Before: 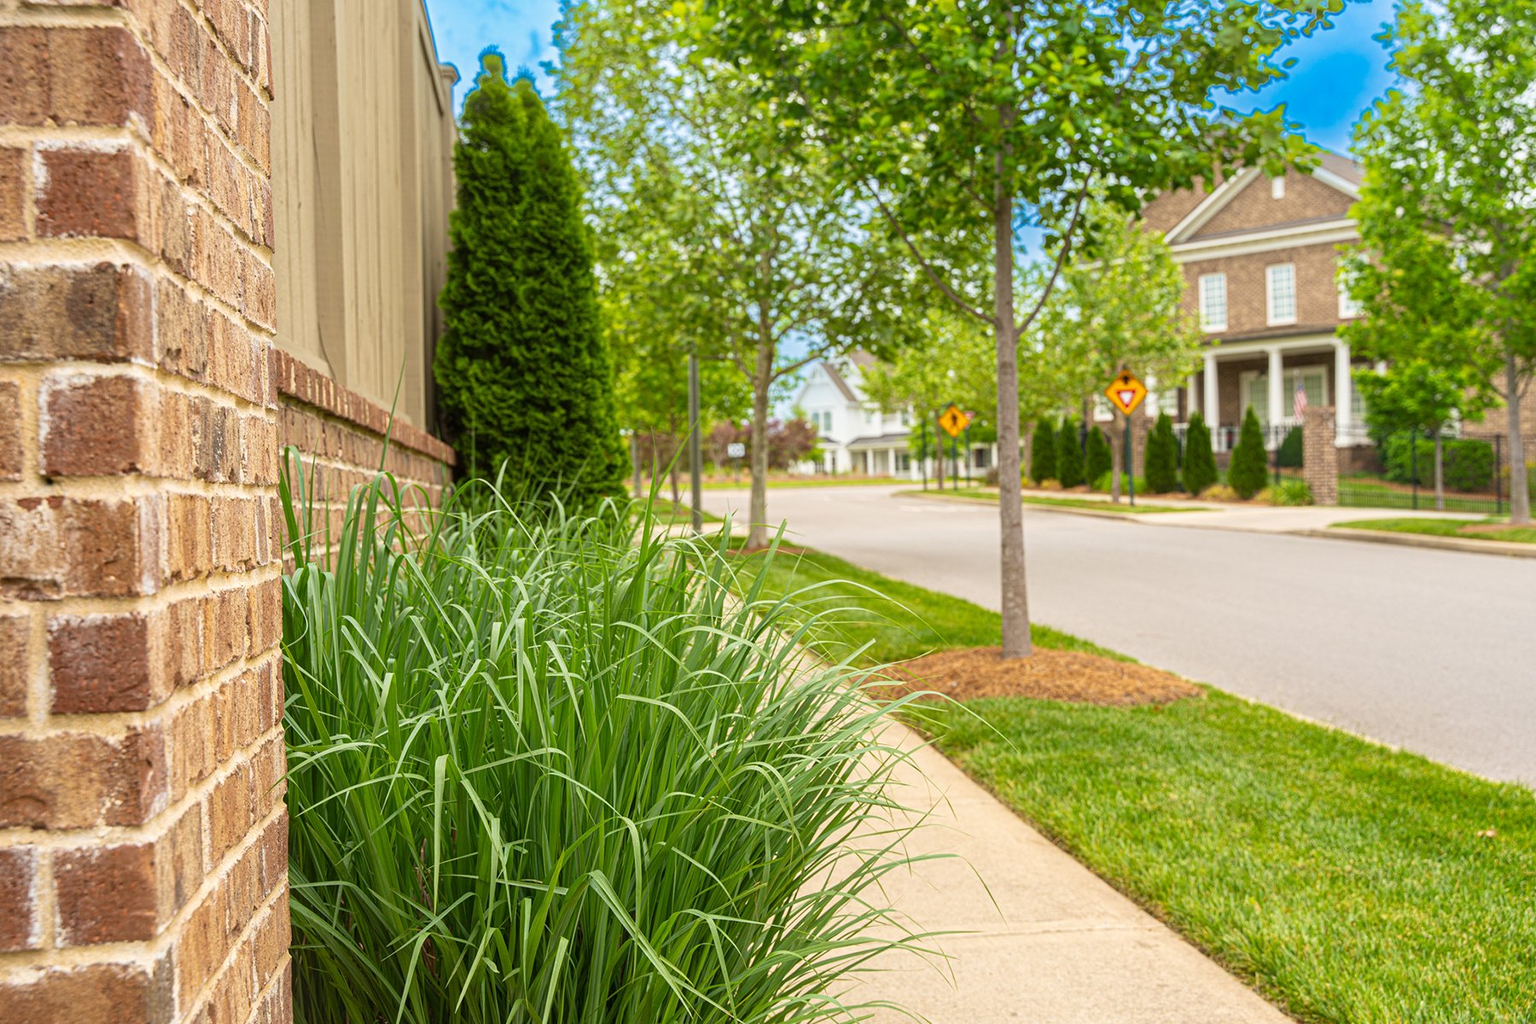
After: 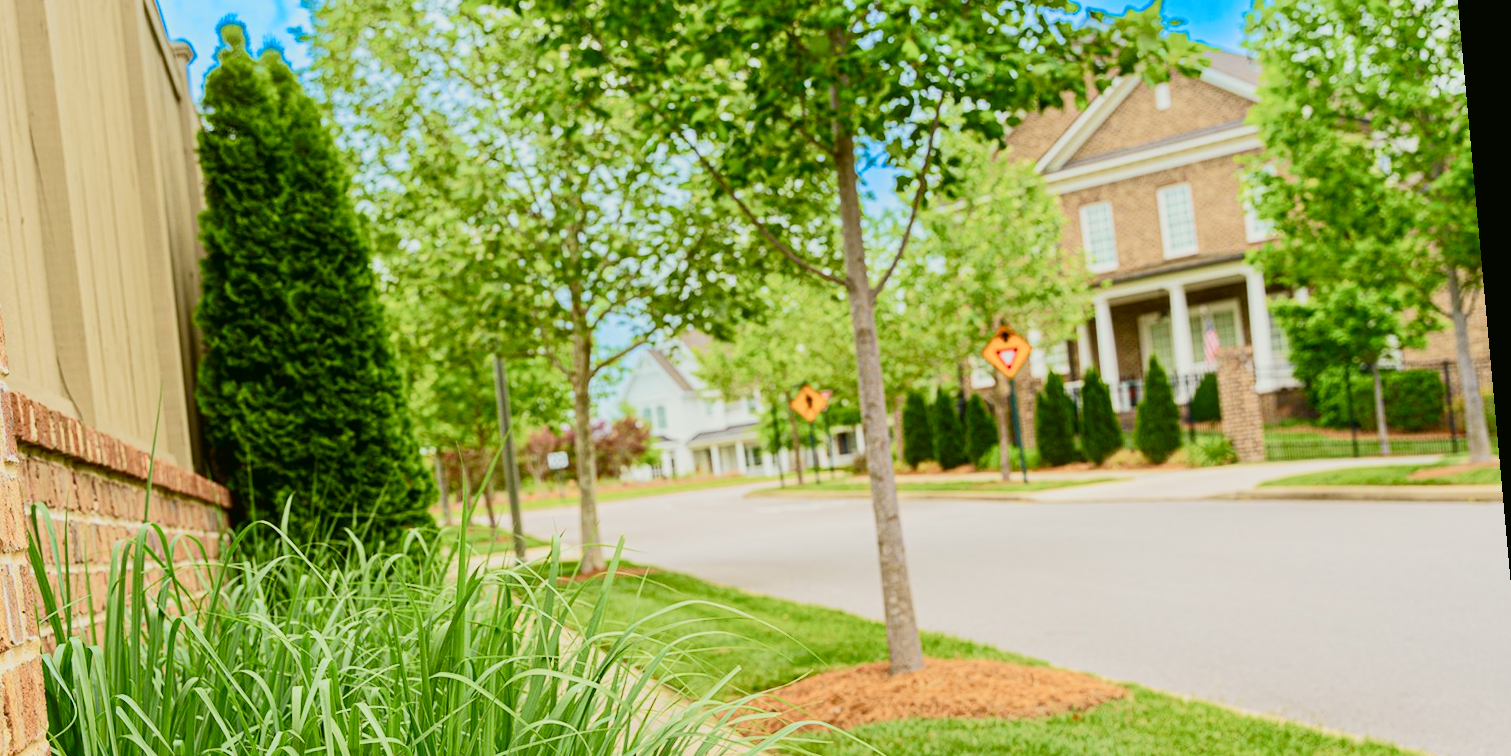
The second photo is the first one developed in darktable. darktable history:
tone curve: curves: ch0 [(0, 0.017) (0.091, 0.04) (0.296, 0.276) (0.439, 0.482) (0.64, 0.729) (0.785, 0.817) (0.995, 0.917)]; ch1 [(0, 0) (0.384, 0.365) (0.463, 0.447) (0.486, 0.474) (0.503, 0.497) (0.526, 0.52) (0.555, 0.564) (0.578, 0.589) (0.638, 0.66) (0.766, 0.773) (1, 1)]; ch2 [(0, 0) (0.374, 0.344) (0.446, 0.443) (0.501, 0.509) (0.528, 0.522) (0.569, 0.593) (0.61, 0.646) (0.666, 0.688) (1, 1)], color space Lab, independent channels, preserve colors none
color balance rgb: perceptual saturation grading › global saturation 20%, perceptual saturation grading › highlights -50%, perceptual saturation grading › shadows 30%
crop: left 18.38%, top 11.092%, right 2.134%, bottom 33.217%
rotate and perspective: rotation -5.2°, automatic cropping off
